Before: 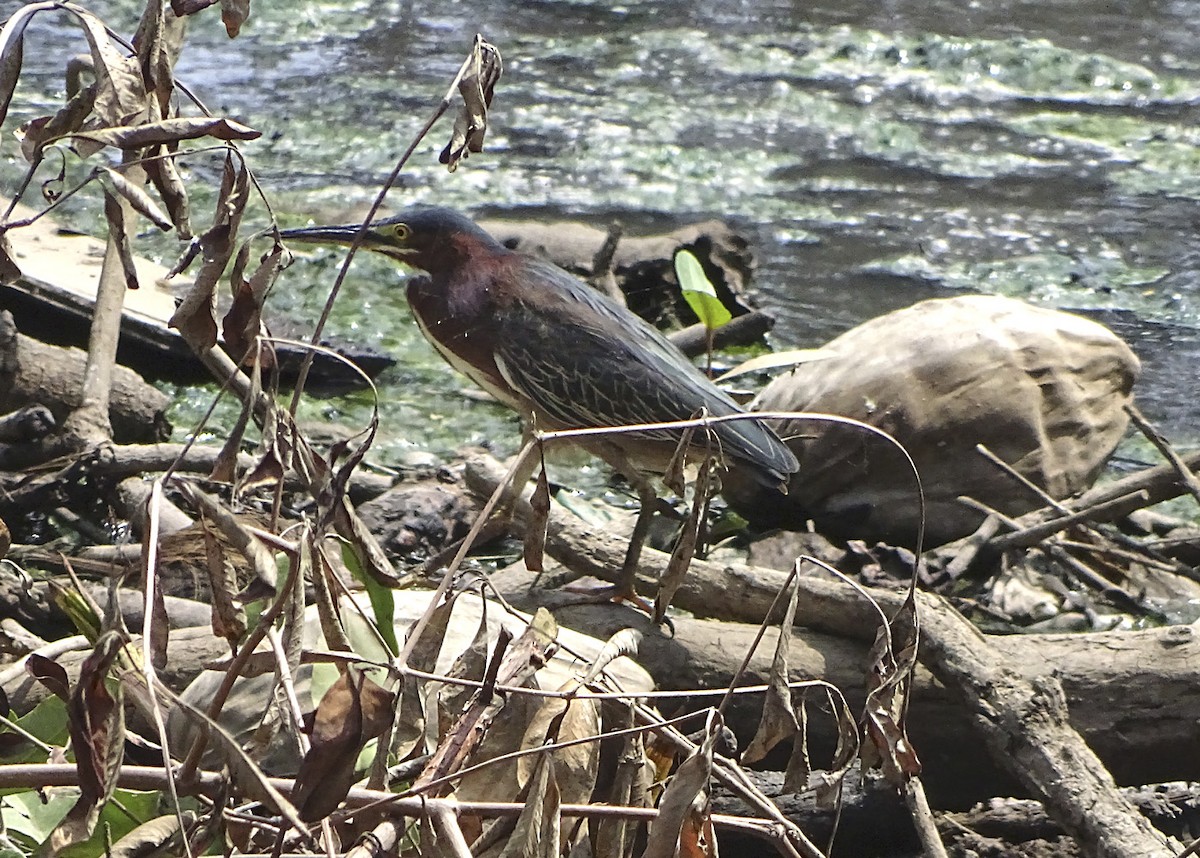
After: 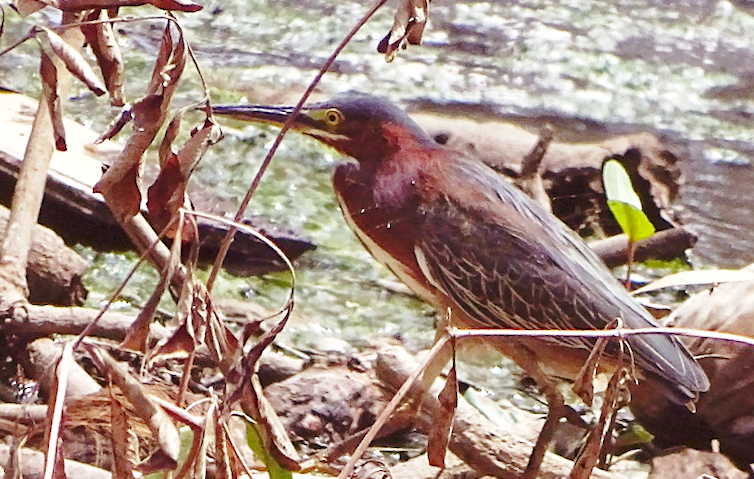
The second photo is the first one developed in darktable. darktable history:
rgb levels: mode RGB, independent channels, levels [[0, 0.474, 1], [0, 0.5, 1], [0, 0.5, 1]]
crop and rotate: angle -4.99°, left 2.122%, top 6.945%, right 27.566%, bottom 30.519%
base curve: curves: ch0 [(0, 0) (0.028, 0.03) (0.121, 0.232) (0.46, 0.748) (0.859, 0.968) (1, 1)], preserve colors none
shadows and highlights: on, module defaults
